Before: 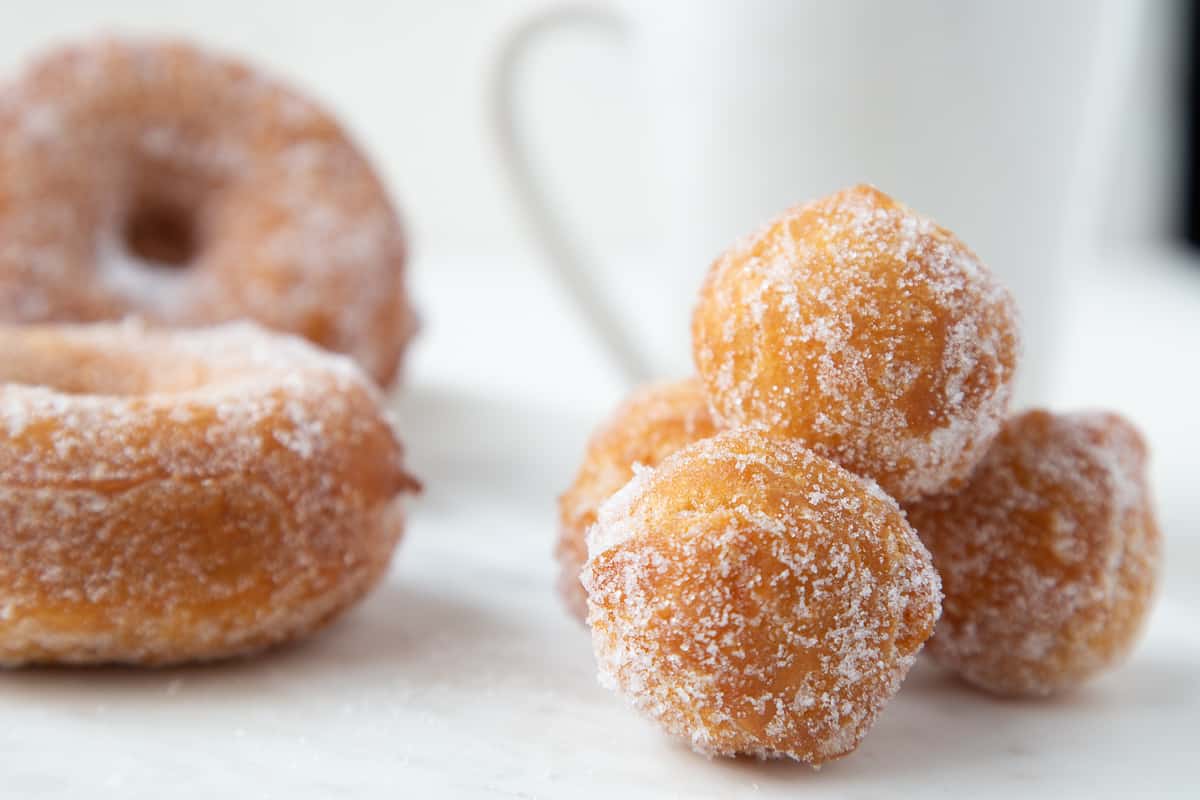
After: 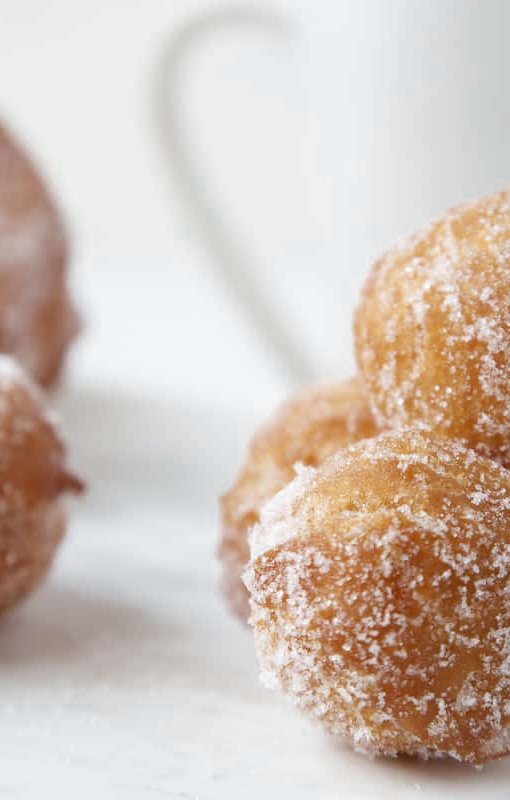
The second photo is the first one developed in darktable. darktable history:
crop: left 28.173%, right 29.269%
color zones: curves: ch0 [(0, 0.5) (0.125, 0.4) (0.25, 0.5) (0.375, 0.4) (0.5, 0.4) (0.625, 0.35) (0.75, 0.35) (0.875, 0.5)]; ch1 [(0, 0.35) (0.125, 0.45) (0.25, 0.35) (0.375, 0.35) (0.5, 0.35) (0.625, 0.35) (0.75, 0.45) (0.875, 0.35)]; ch2 [(0, 0.6) (0.125, 0.5) (0.25, 0.5) (0.375, 0.6) (0.5, 0.6) (0.625, 0.5) (0.75, 0.5) (0.875, 0.5)]
